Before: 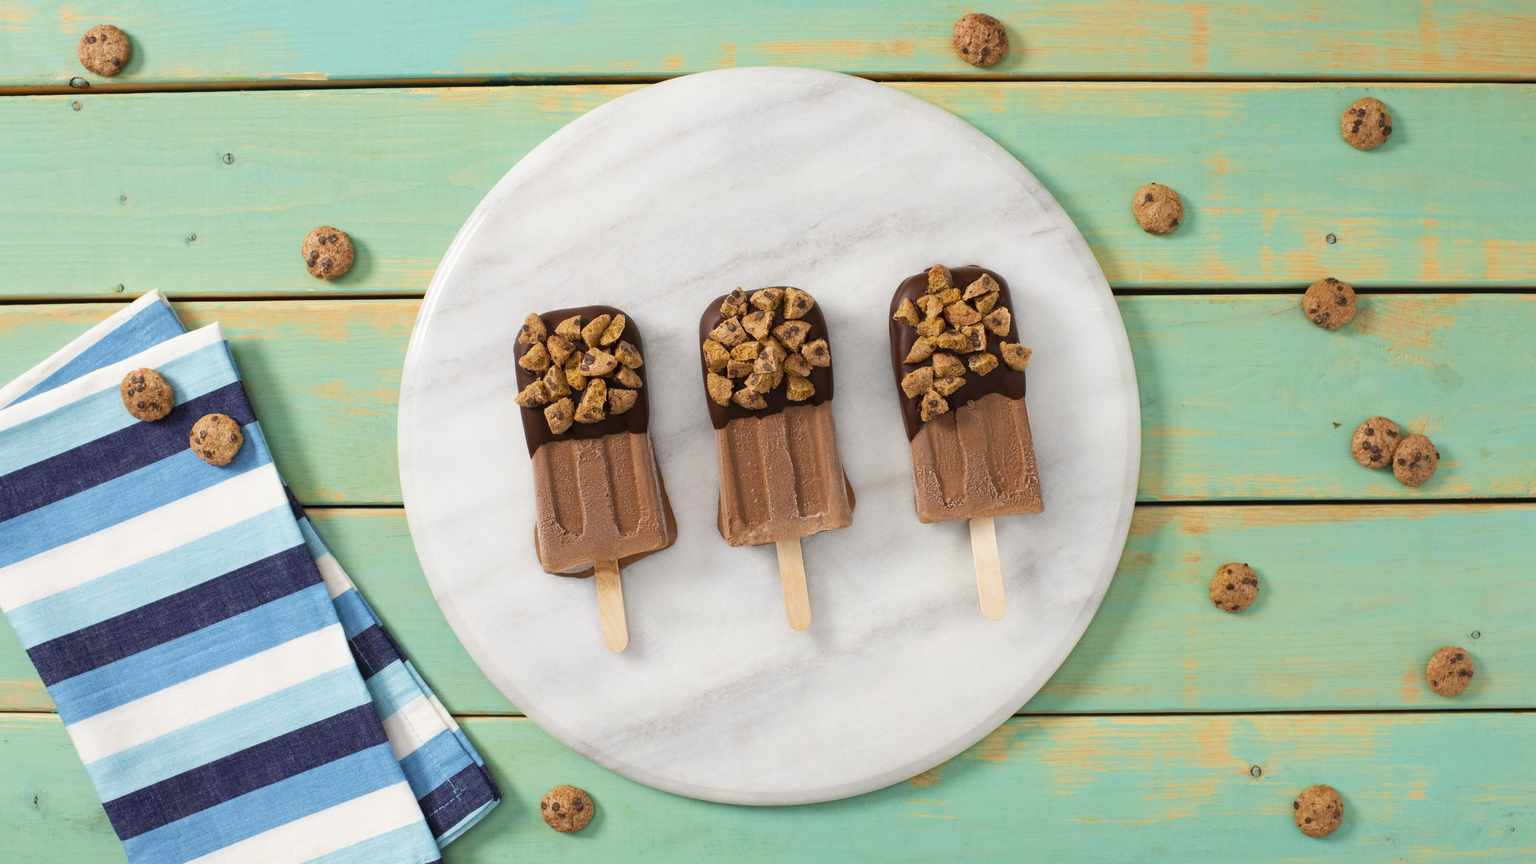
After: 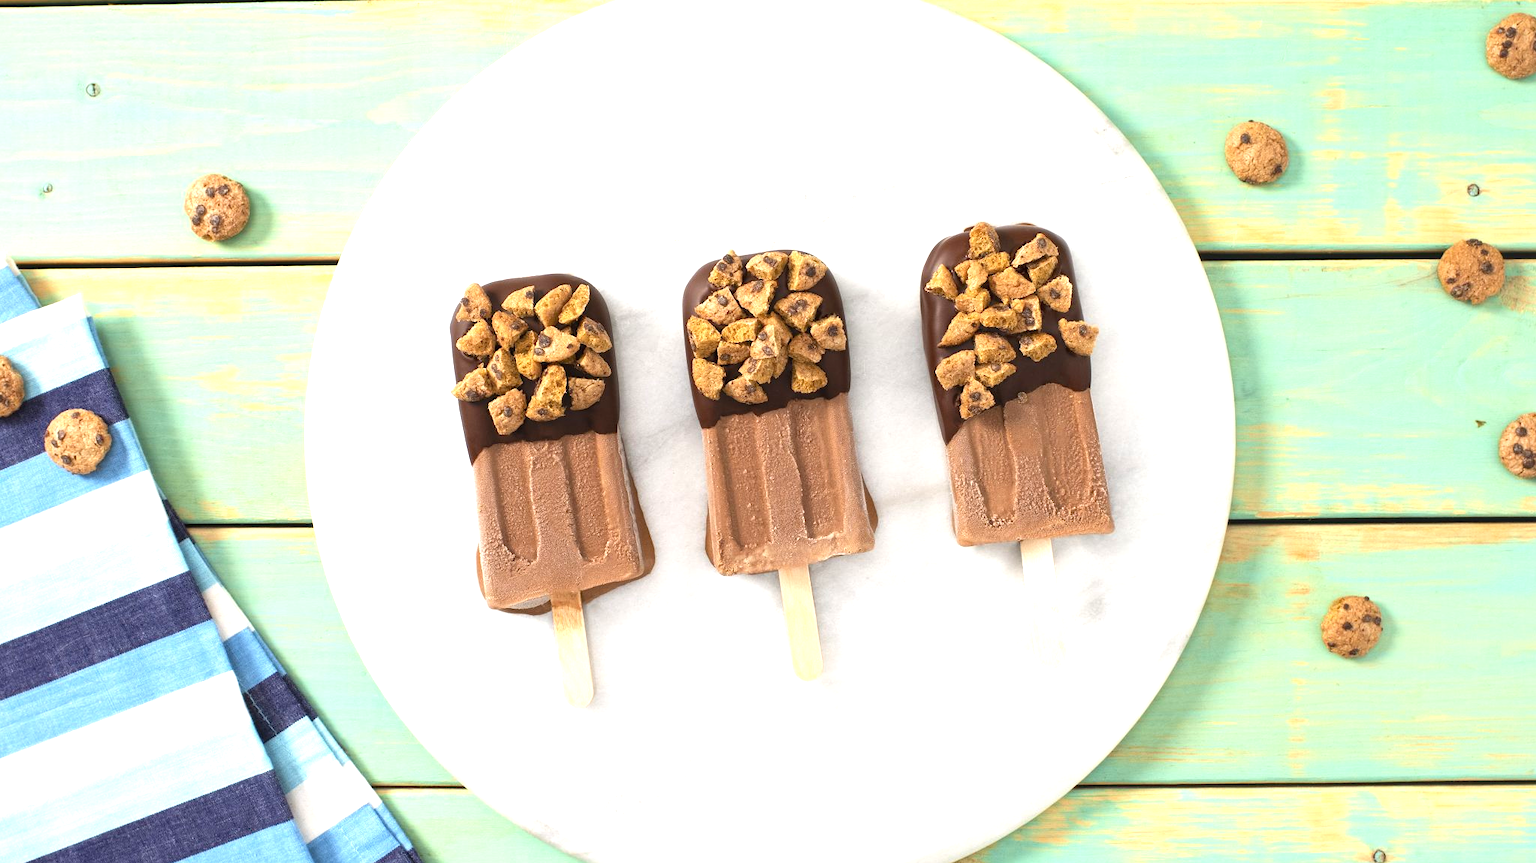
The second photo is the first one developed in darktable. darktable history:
crop and rotate: left 10.071%, top 10.071%, right 10.02%, bottom 10.02%
white balance: red 1, blue 1
exposure: black level correction 0, exposure 1 EV, compensate exposure bias true, compensate highlight preservation false
